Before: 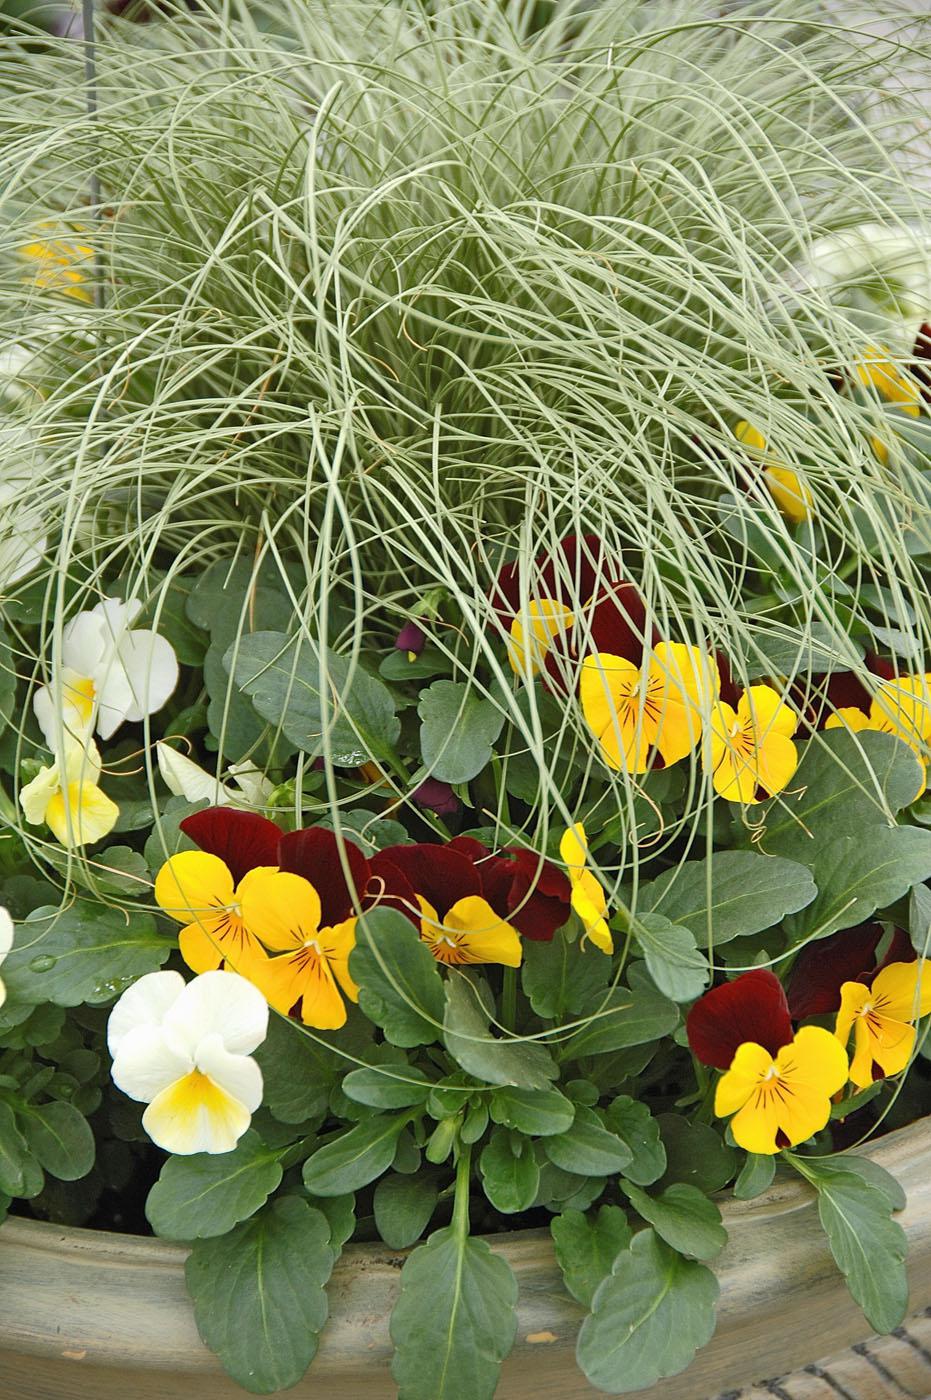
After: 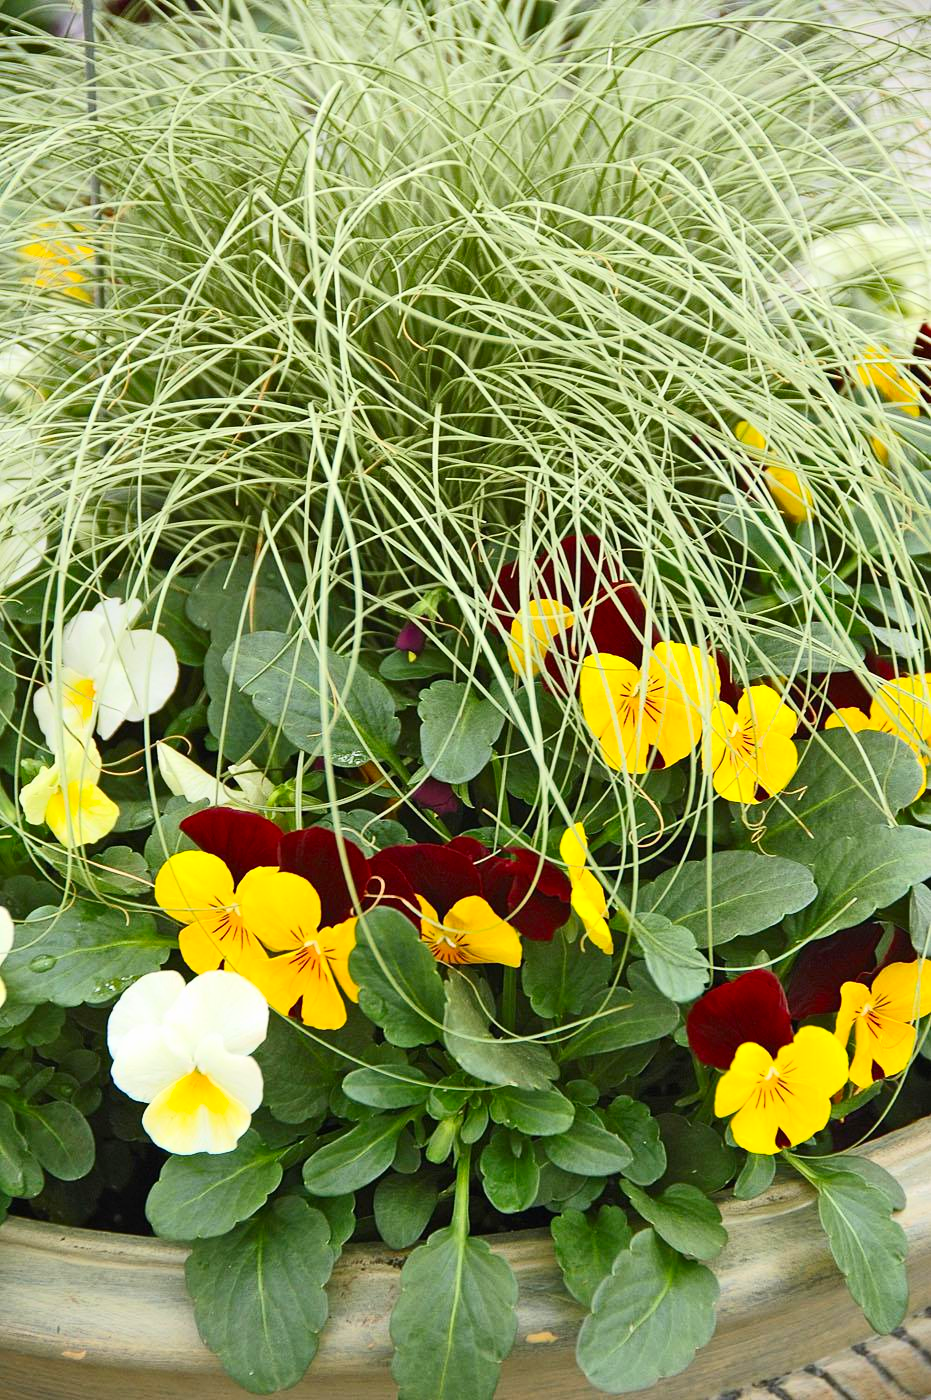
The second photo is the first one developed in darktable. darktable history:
contrast brightness saturation: contrast 0.235, brightness 0.098, saturation 0.294
levels: mode automatic, levels [0.062, 0.494, 0.925]
